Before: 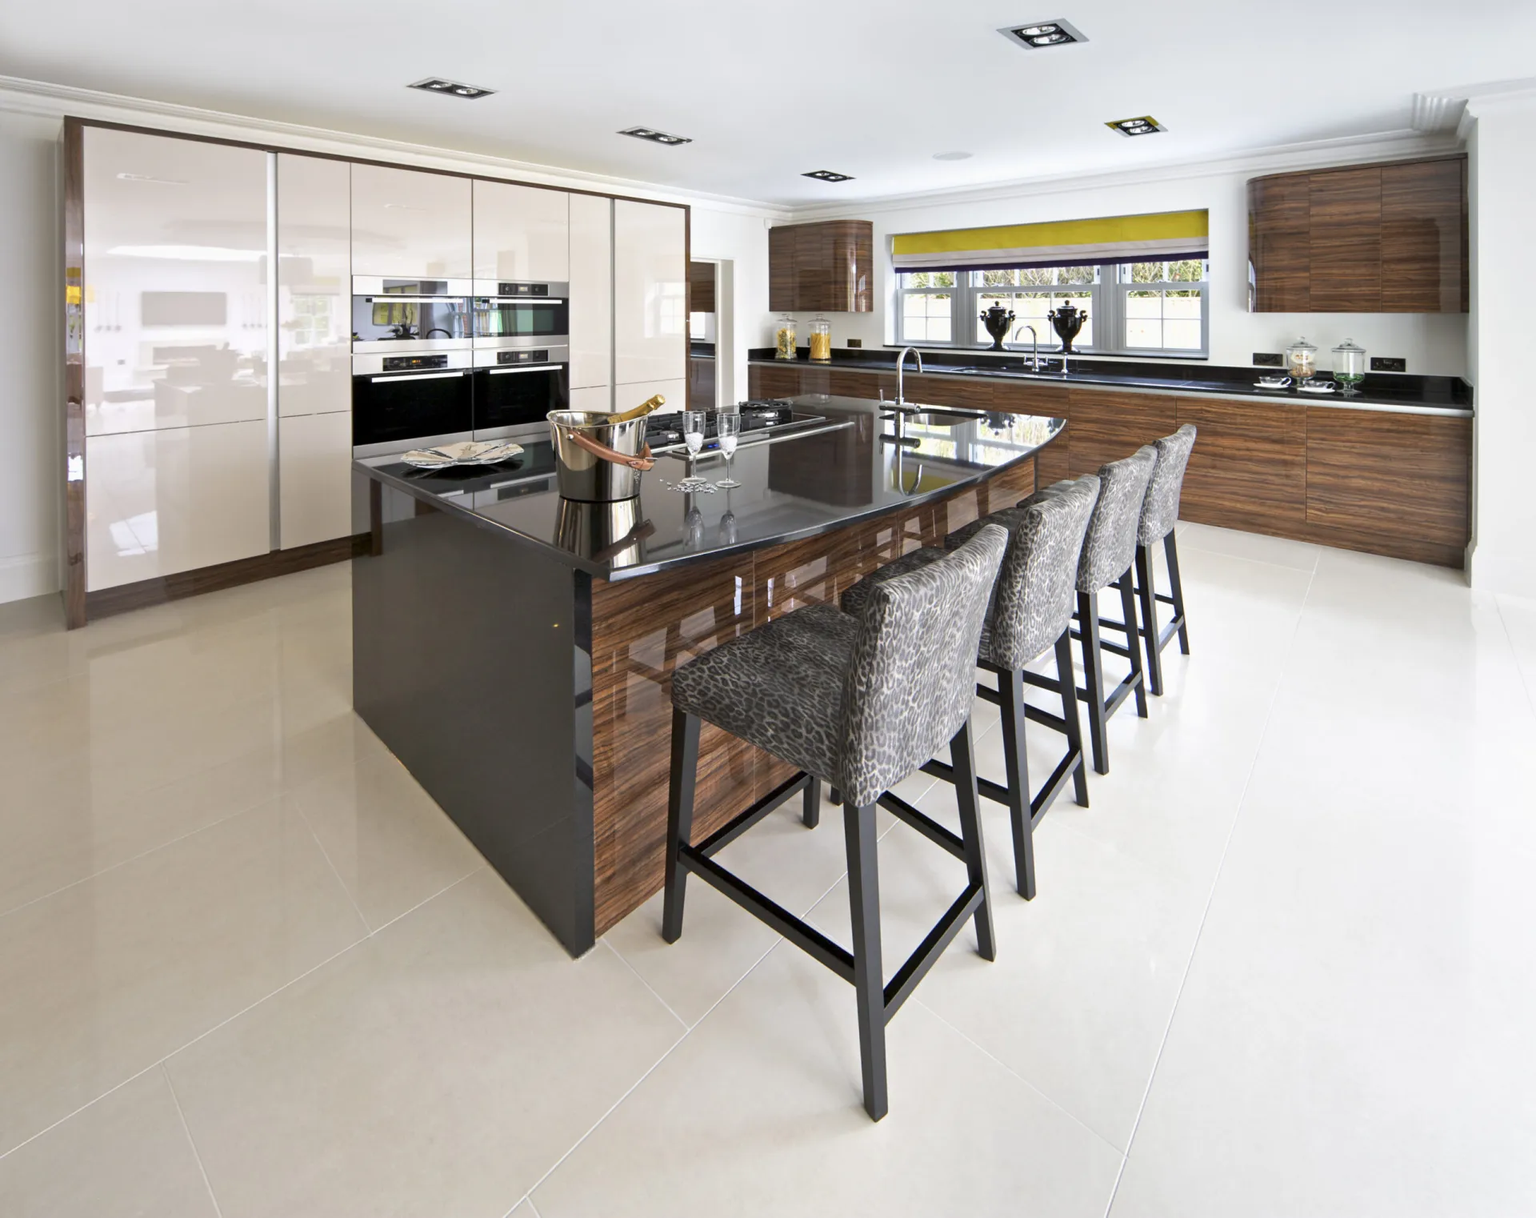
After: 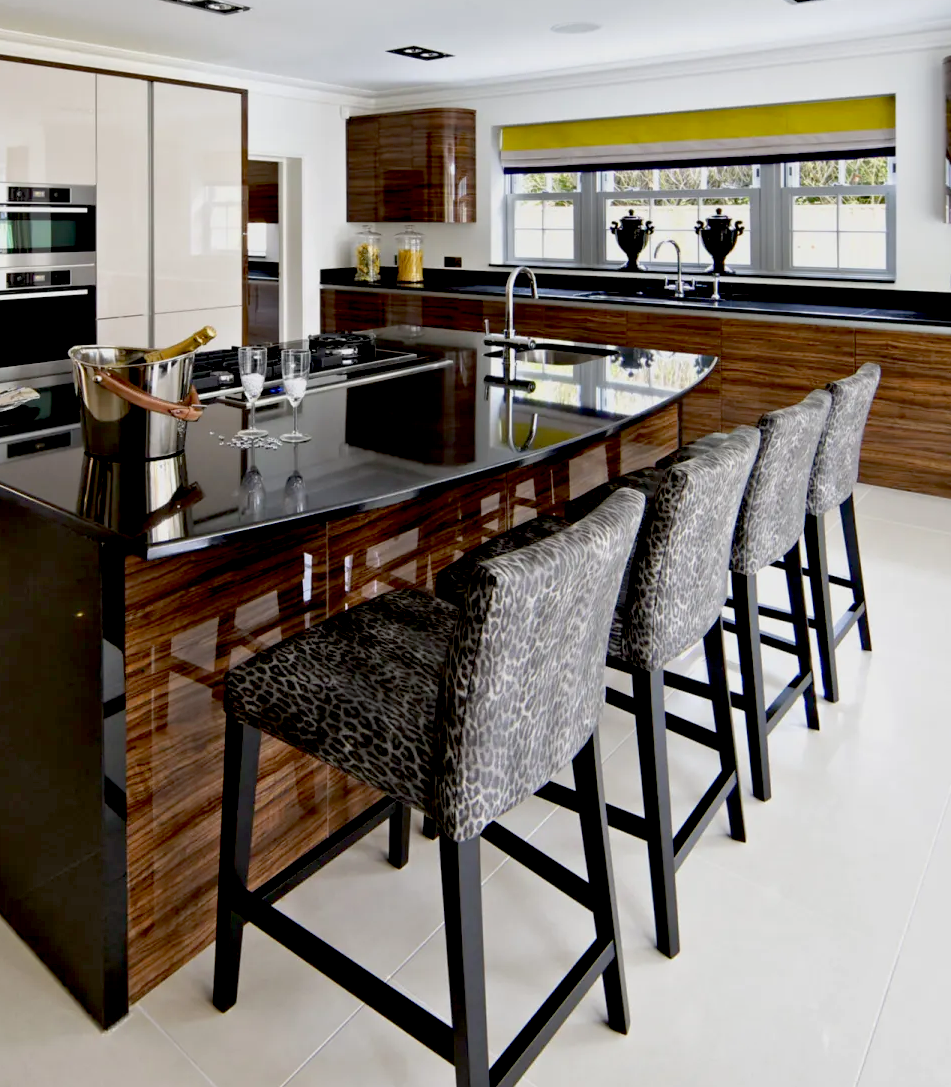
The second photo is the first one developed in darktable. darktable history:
exposure: black level correction 0.046, exposure -0.228 EV, compensate highlight preservation false
crop: left 32.075%, top 10.976%, right 18.355%, bottom 17.596%
